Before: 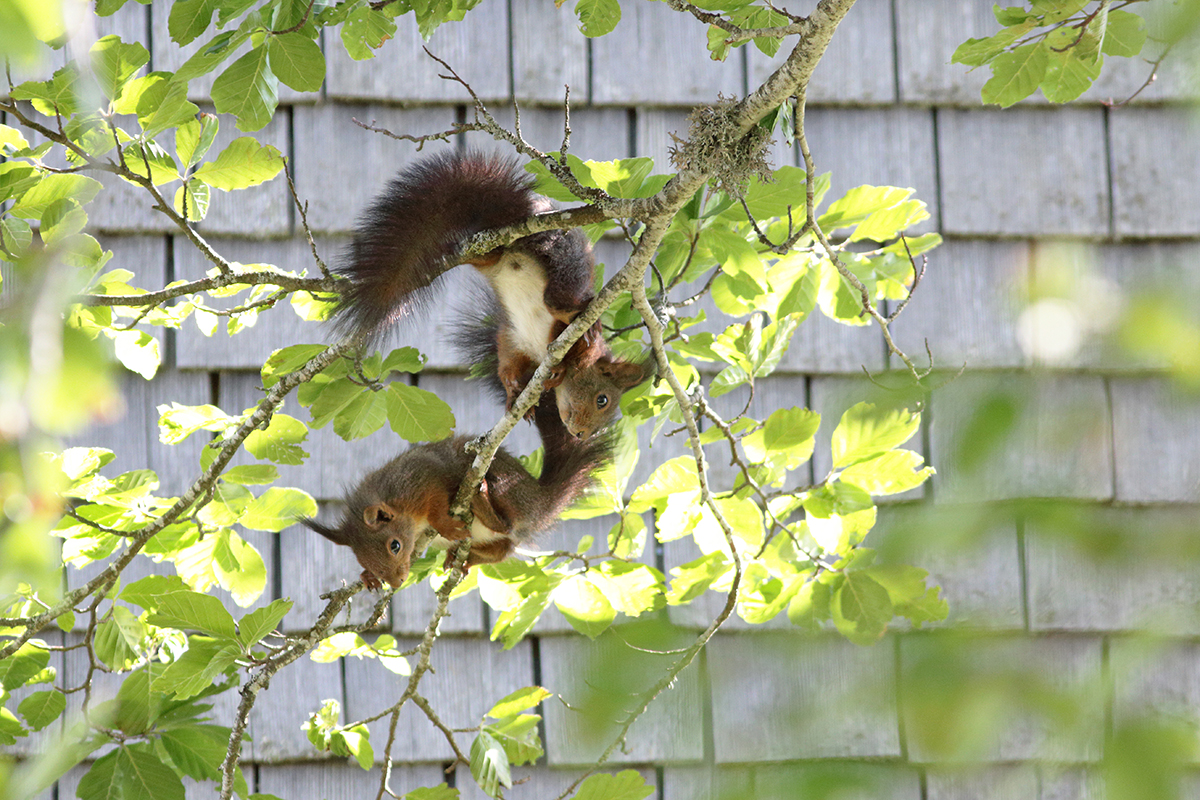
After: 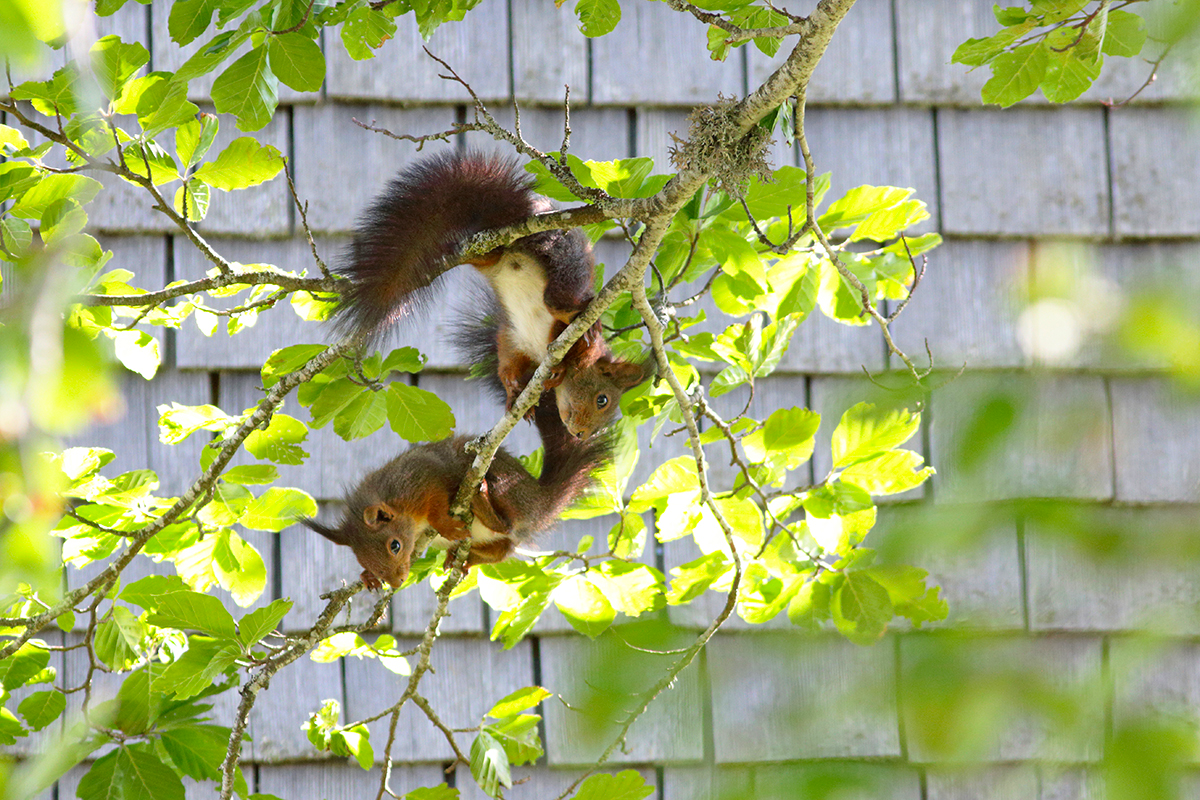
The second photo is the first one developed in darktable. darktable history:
color correction: highlights b* -0.052, saturation 1.35
